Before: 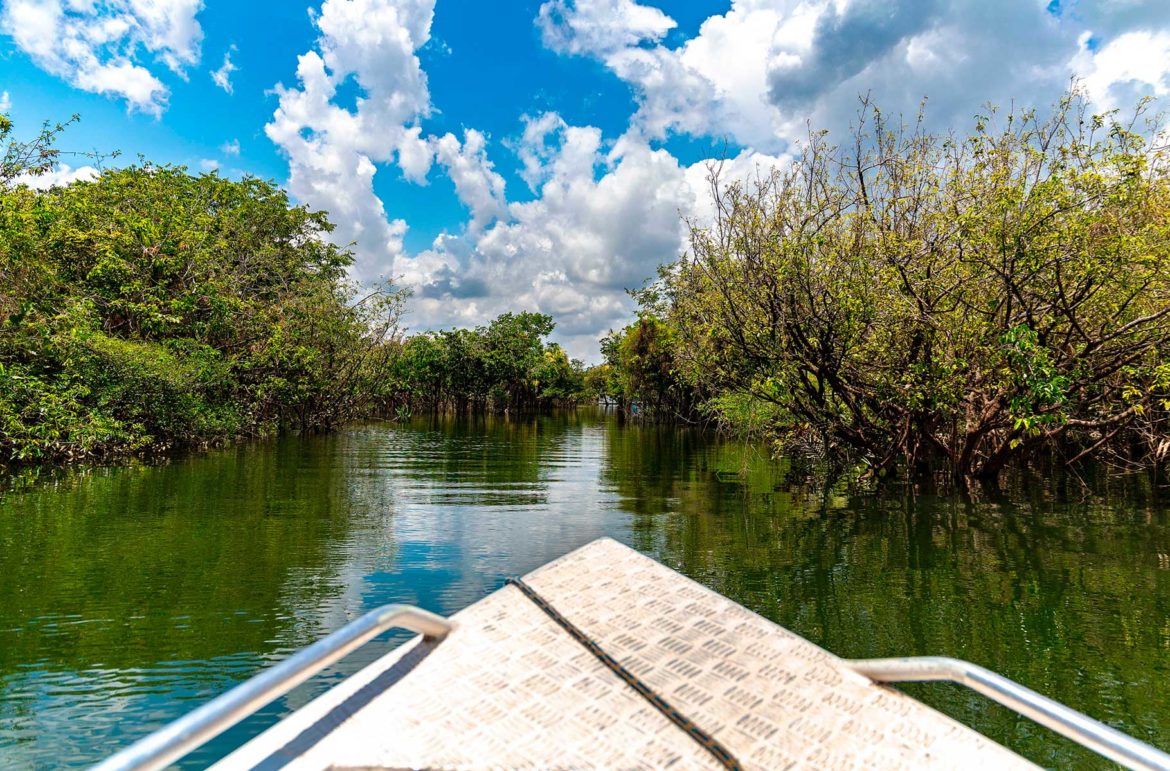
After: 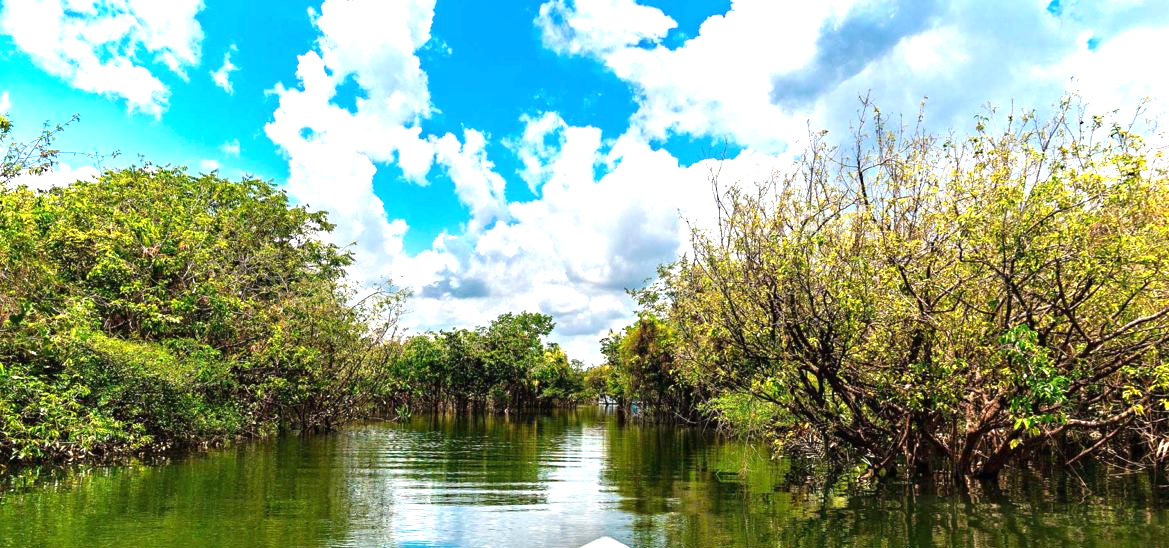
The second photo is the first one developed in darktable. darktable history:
exposure: black level correction 0, exposure 1.001 EV, compensate highlight preservation false
crop: right 0%, bottom 28.913%
sharpen: radius 2.934, amount 0.867, threshold 47.323
